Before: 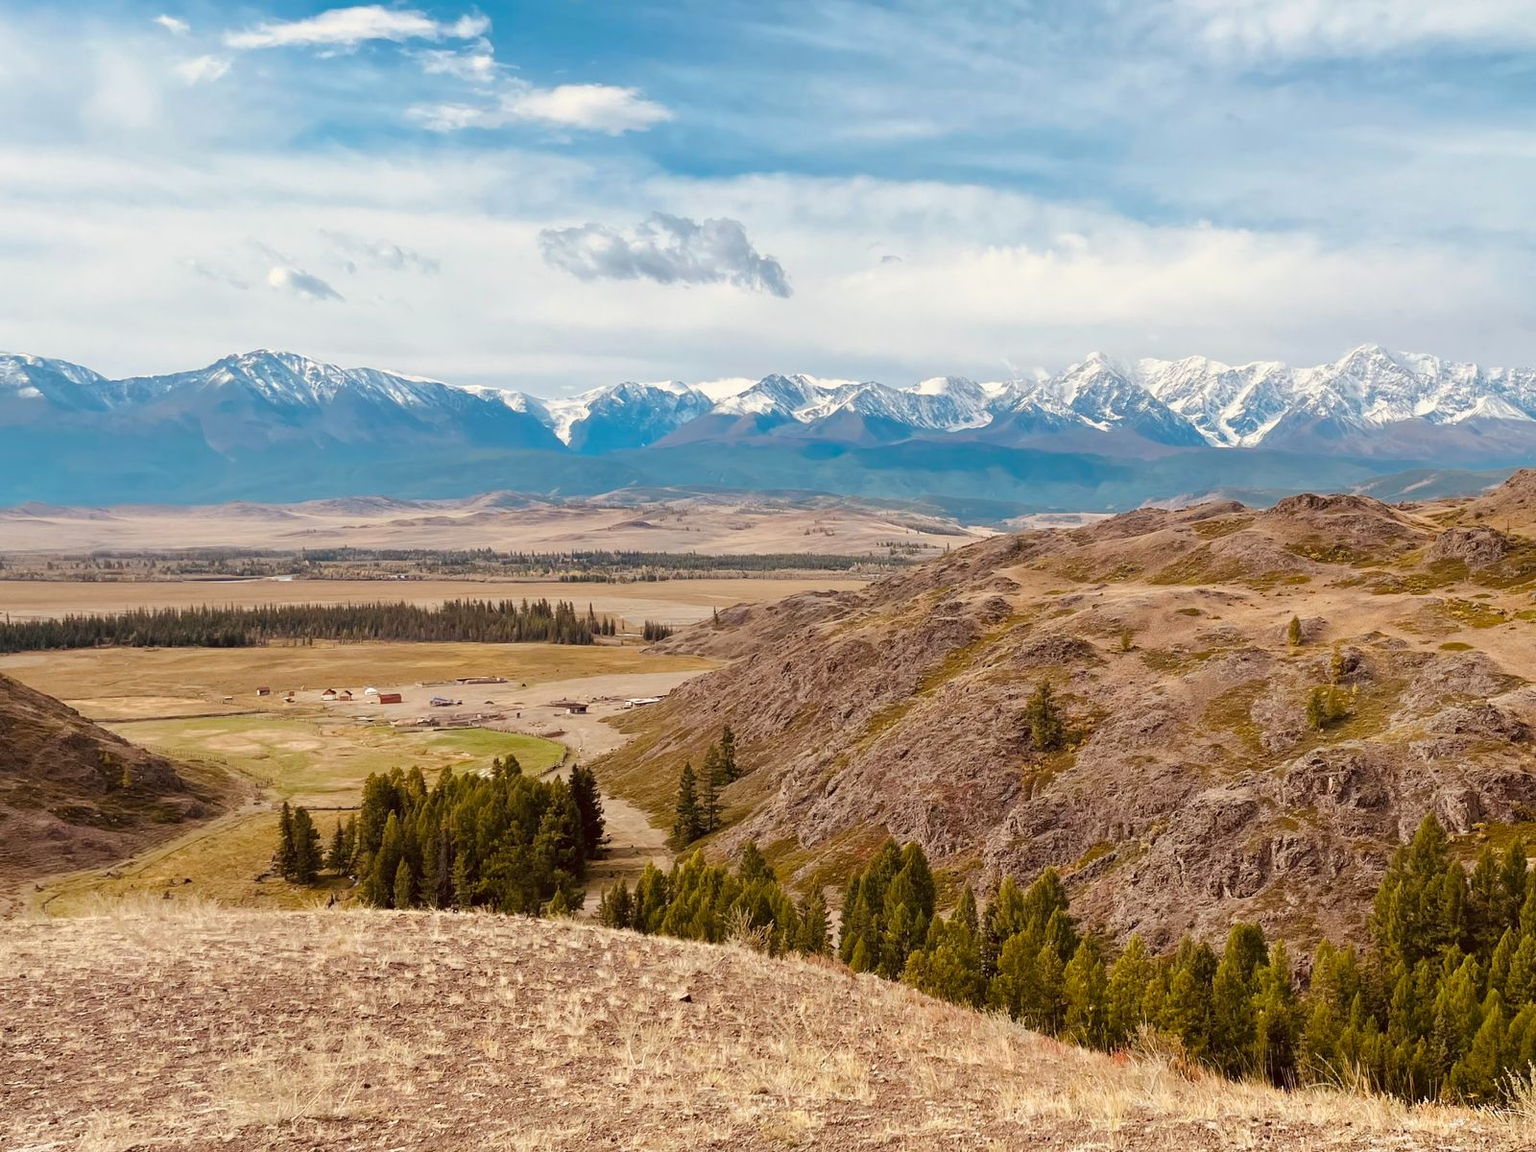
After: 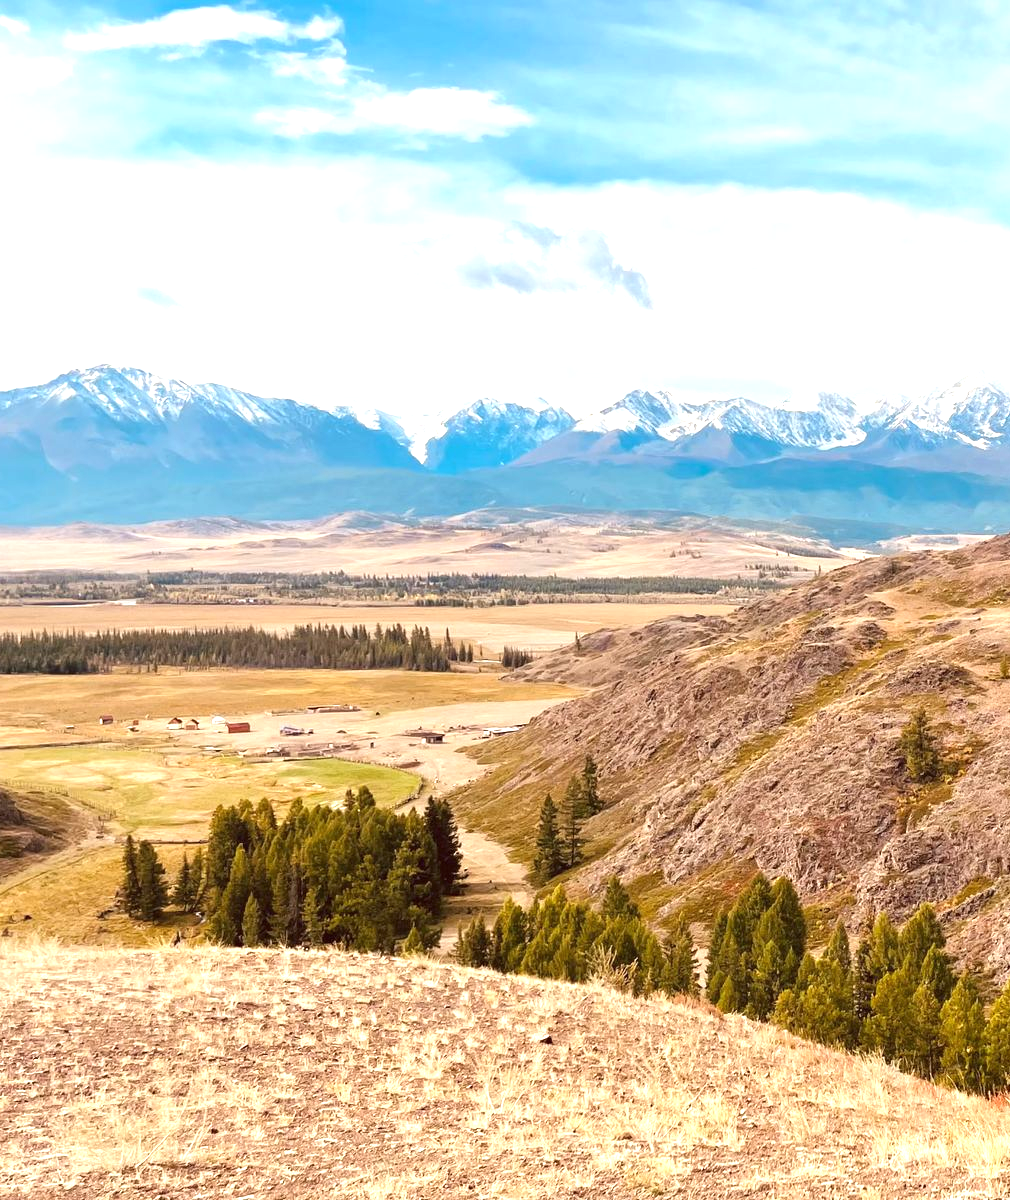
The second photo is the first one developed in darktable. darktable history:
exposure: black level correction 0, exposure 0.948 EV, compensate highlight preservation false
crop: left 10.552%, right 26.289%
